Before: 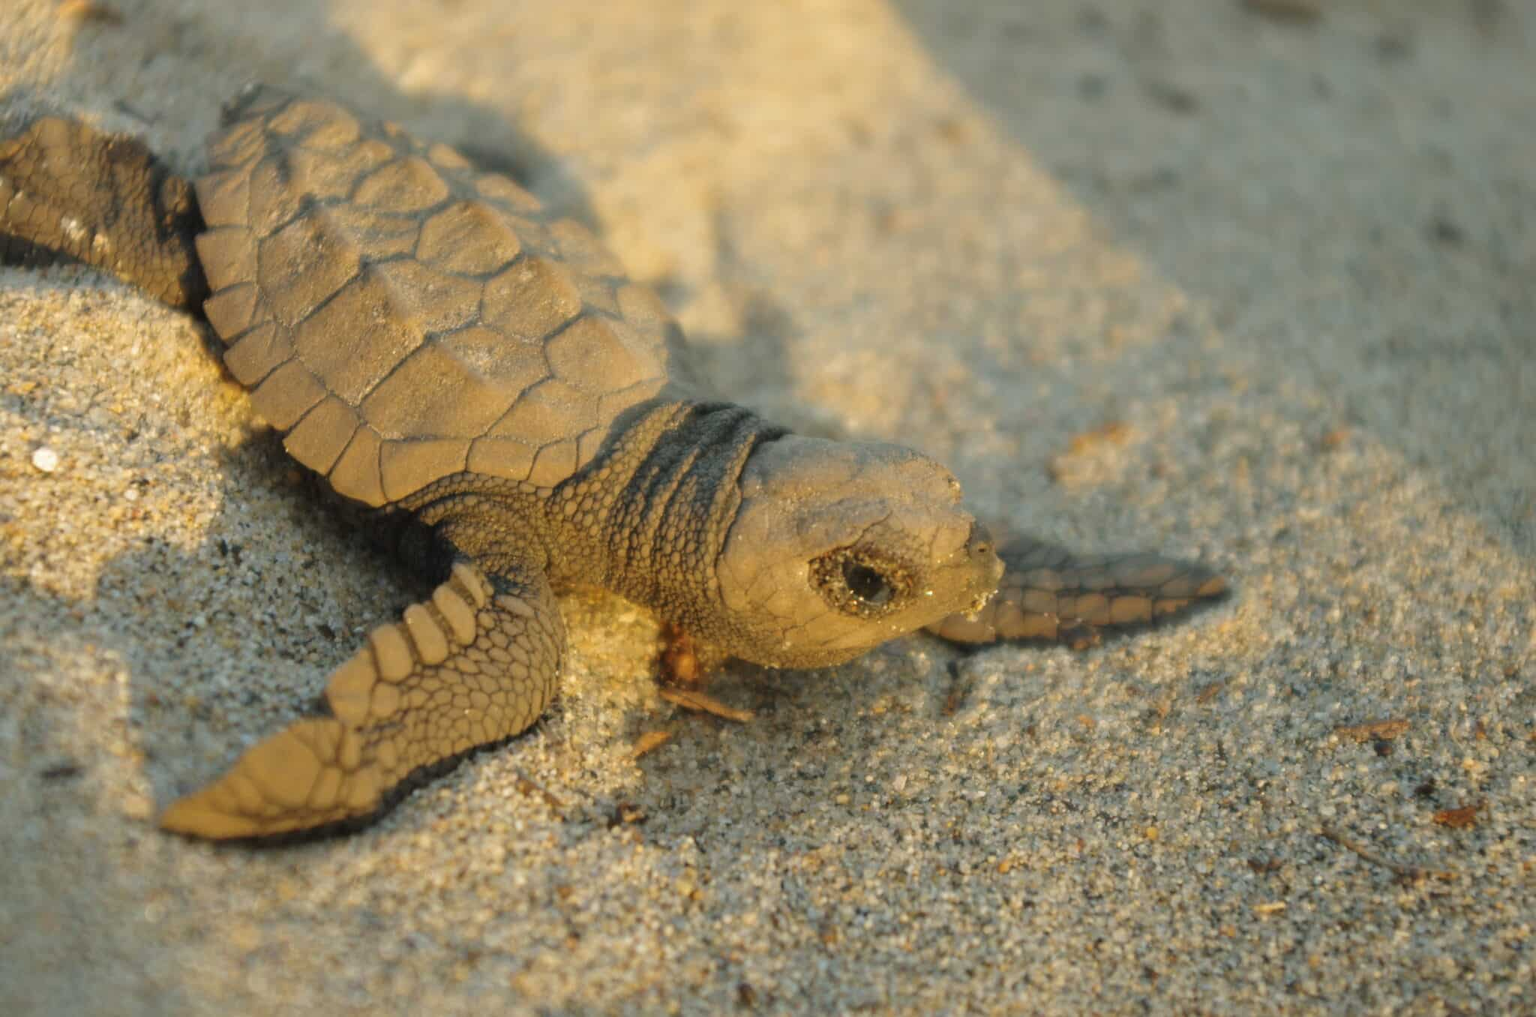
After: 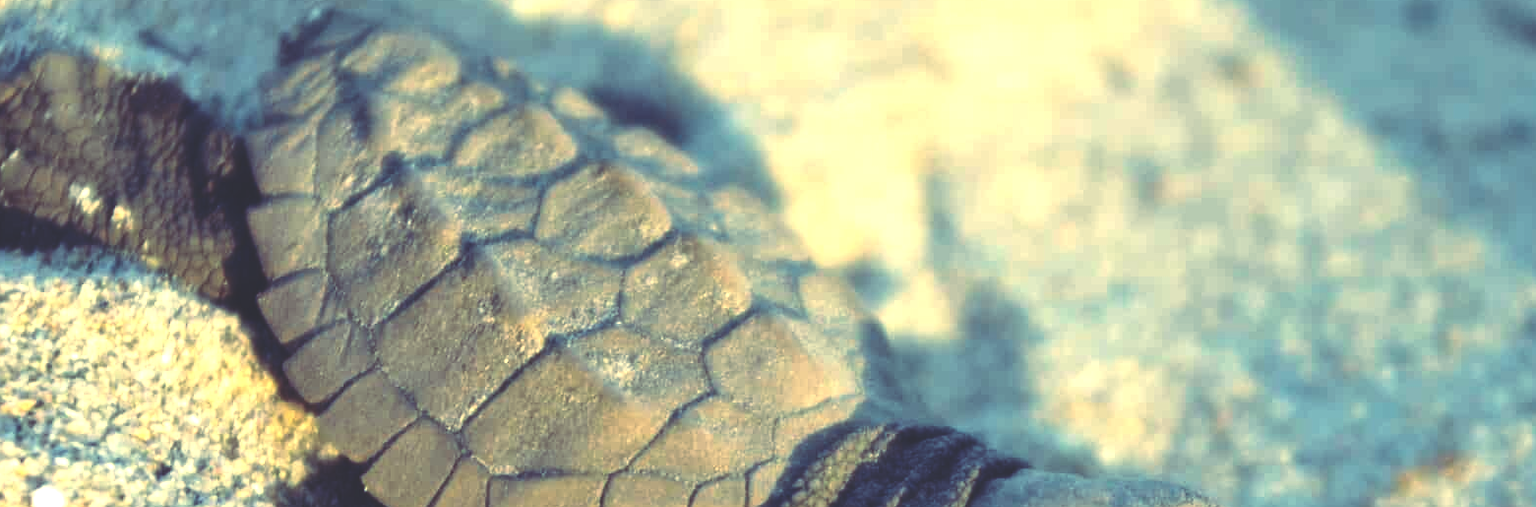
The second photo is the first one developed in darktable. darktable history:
tone equalizer: -8 EV -1.08 EV, -7 EV -1.01 EV, -6 EV -0.867 EV, -5 EV -0.578 EV, -3 EV 0.578 EV, -2 EV 0.867 EV, -1 EV 1.01 EV, +0 EV 1.08 EV, edges refinement/feathering 500, mask exposure compensation -1.57 EV, preserve details no
rgb curve: curves: ch0 [(0, 0.186) (0.314, 0.284) (0.576, 0.466) (0.805, 0.691) (0.936, 0.886)]; ch1 [(0, 0.186) (0.314, 0.284) (0.581, 0.534) (0.771, 0.746) (0.936, 0.958)]; ch2 [(0, 0.216) (0.275, 0.39) (1, 1)], mode RGB, independent channels, compensate middle gray true, preserve colors none
crop: left 0.579%, top 7.627%, right 23.167%, bottom 54.275%
